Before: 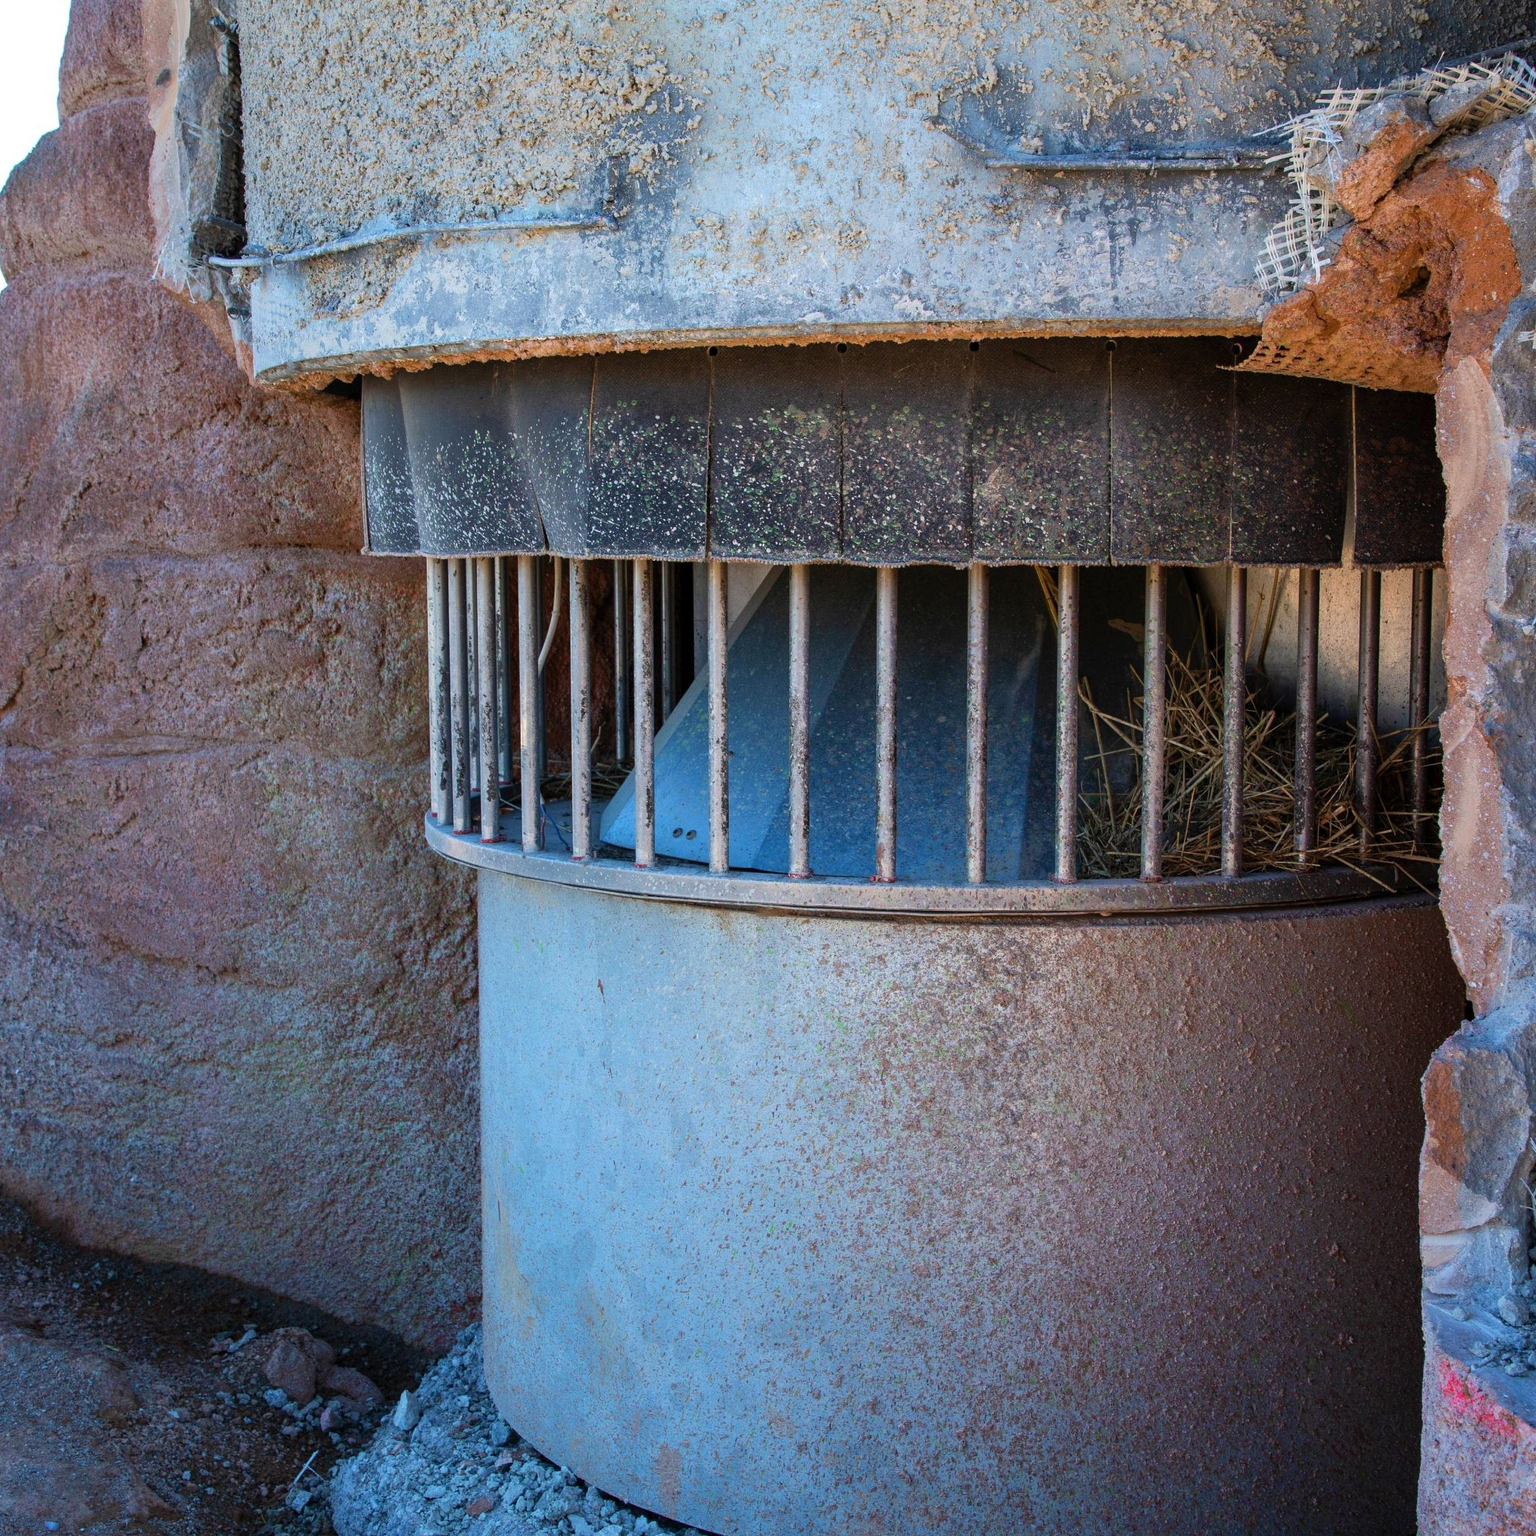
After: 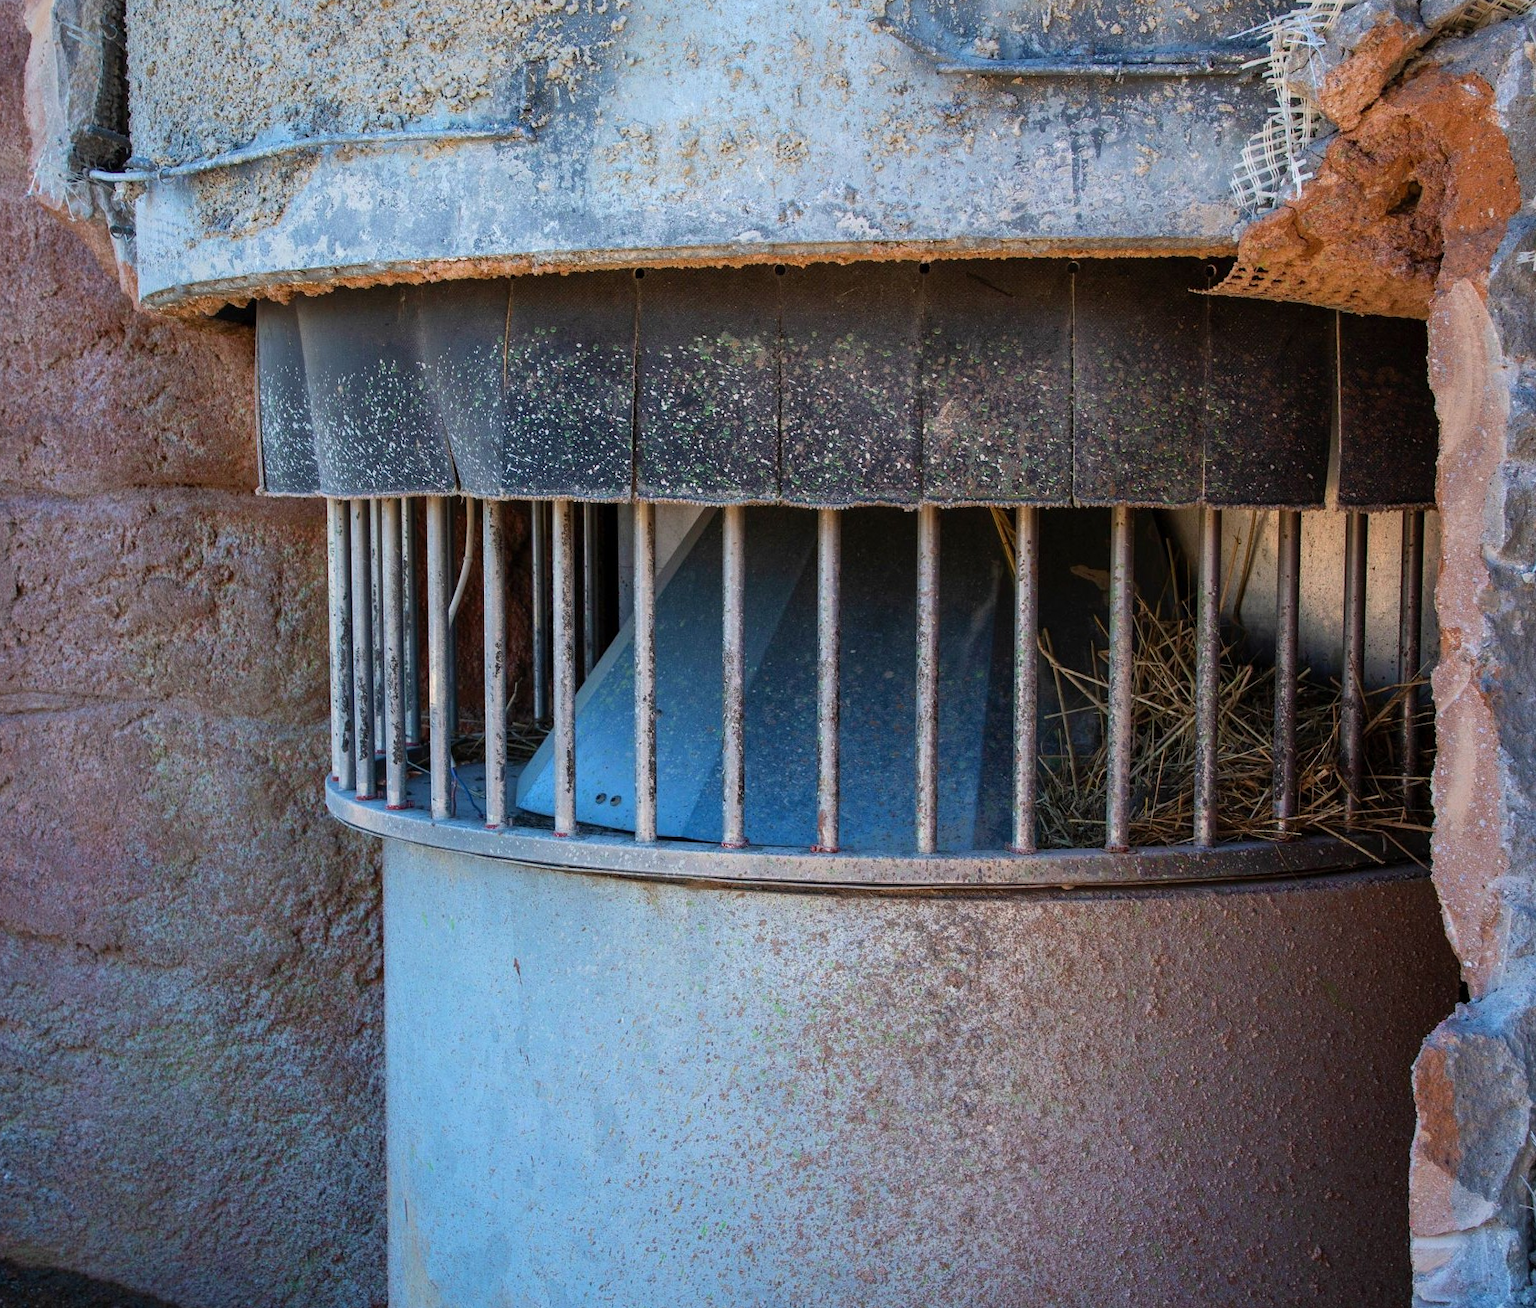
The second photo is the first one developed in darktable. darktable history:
crop: left 8.251%, top 6.58%, bottom 15.296%
